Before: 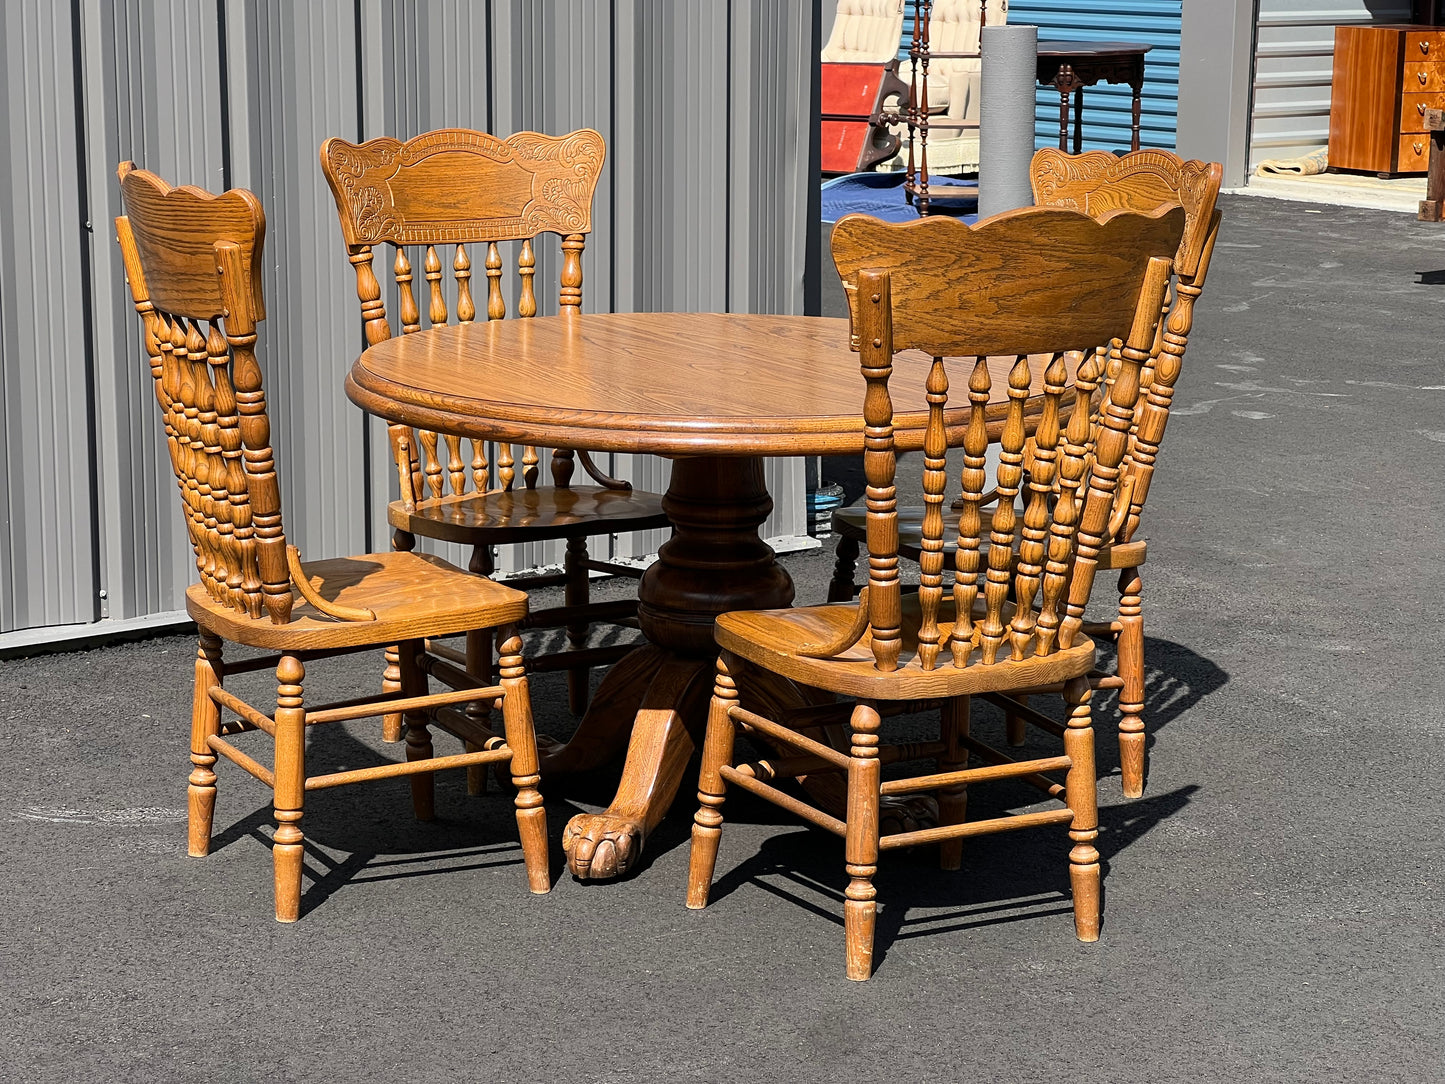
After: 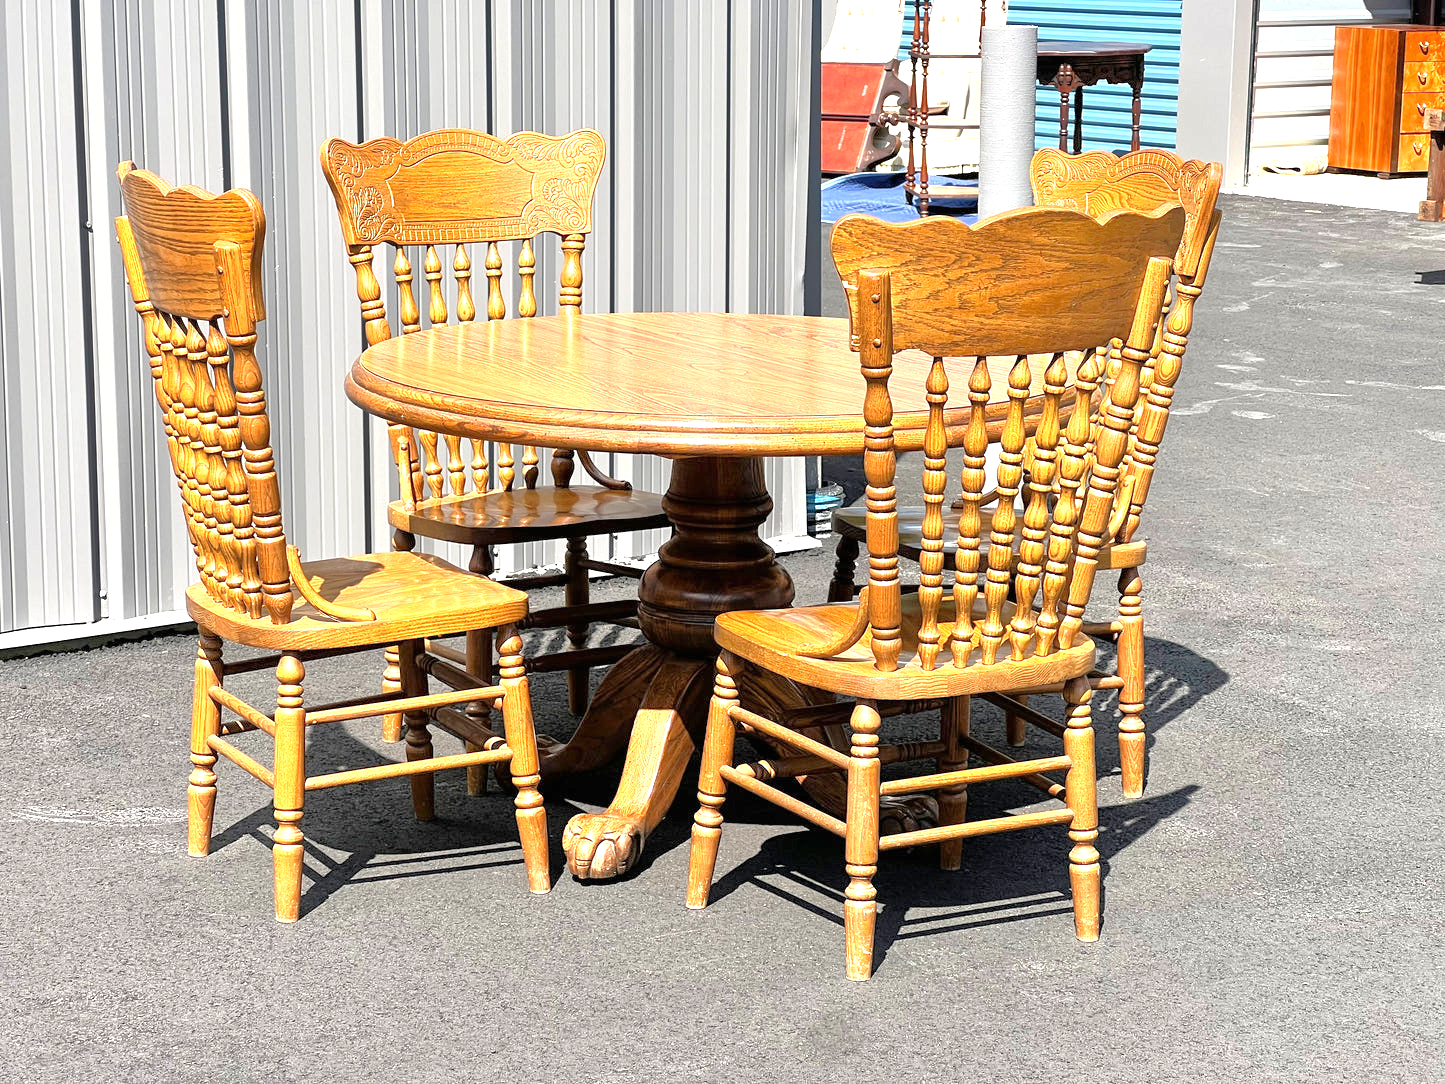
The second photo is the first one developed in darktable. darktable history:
levels: levels [0, 0.492, 0.984]
exposure: black level correction 0, exposure 1.173 EV, compensate exposure bias true, compensate highlight preservation false
tone equalizer: -7 EV 0.15 EV, -6 EV 0.6 EV, -5 EV 1.15 EV, -4 EV 1.33 EV, -3 EV 1.15 EV, -2 EV 0.6 EV, -1 EV 0.15 EV, mask exposure compensation -0.5 EV
